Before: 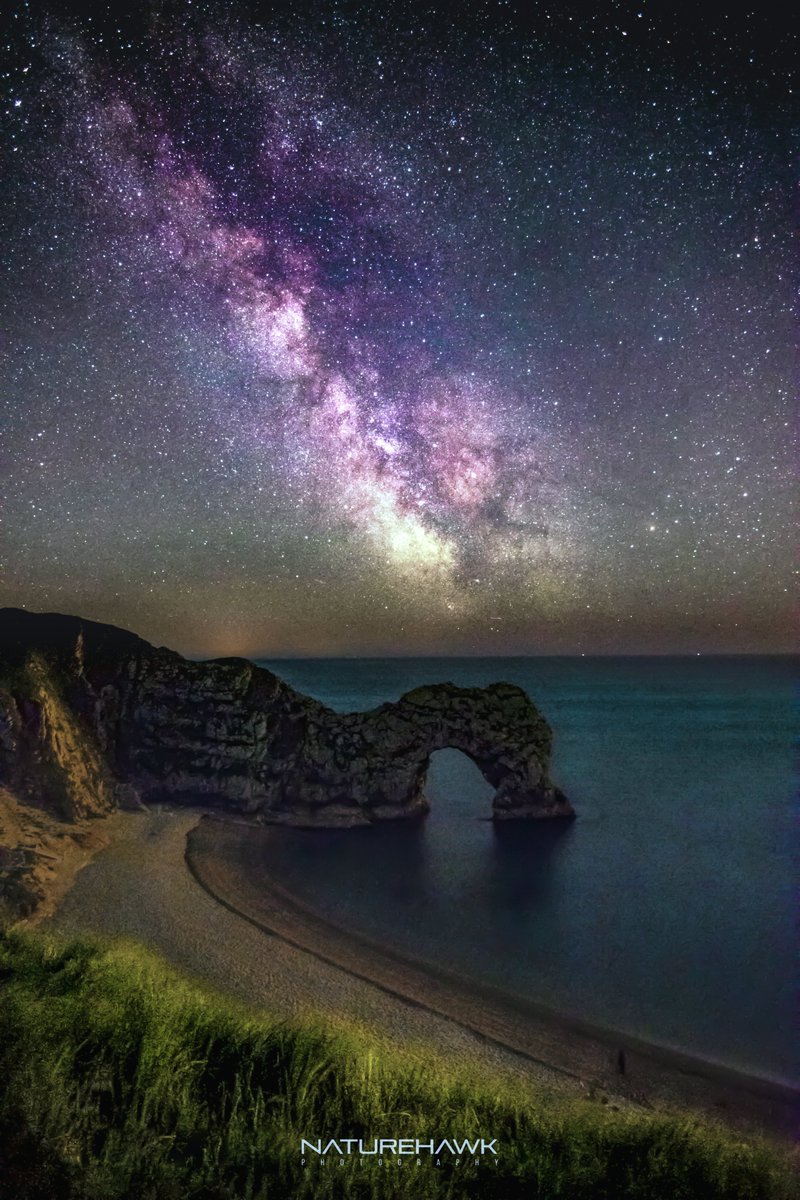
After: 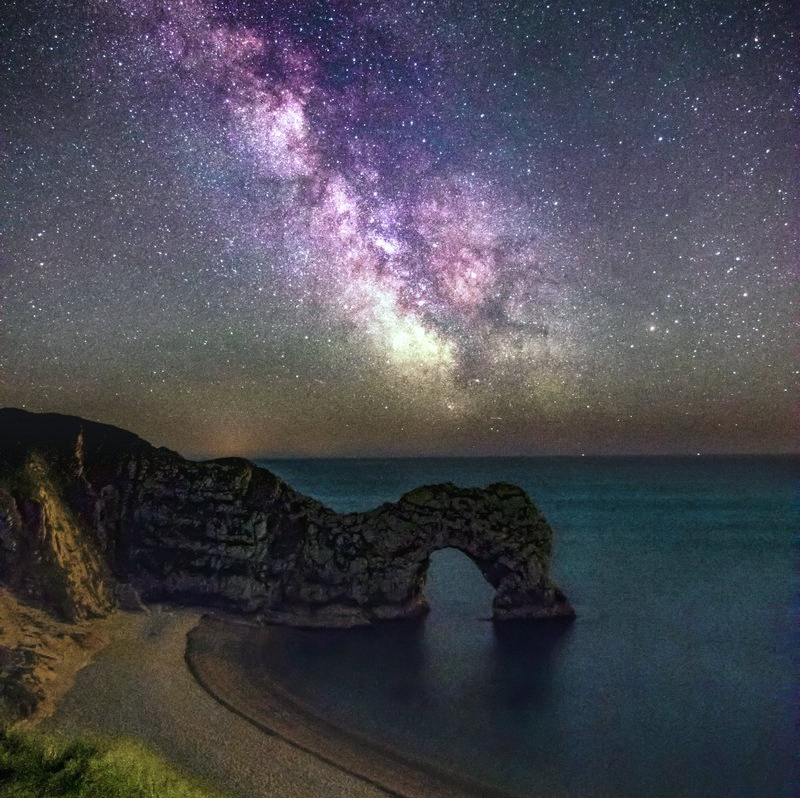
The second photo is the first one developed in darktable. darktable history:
grain: coarseness 3.21 ISO
crop: top 16.727%, bottom 16.727%
